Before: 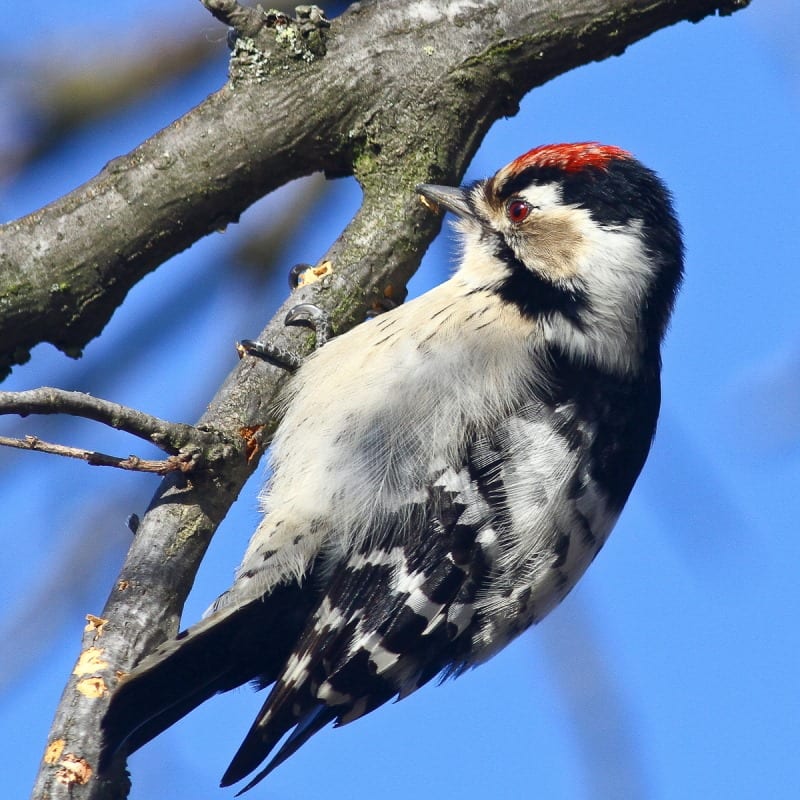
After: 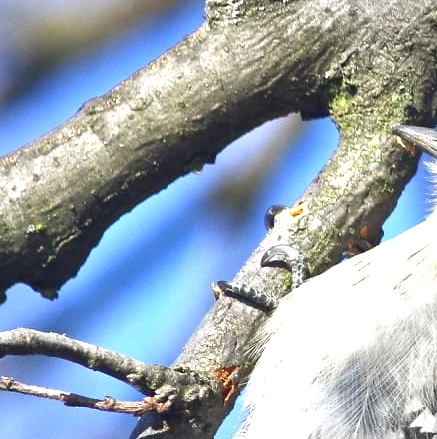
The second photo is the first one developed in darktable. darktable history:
exposure: black level correction 0, exposure 1.1 EV, compensate exposure bias true, compensate highlight preservation false
vignetting: fall-off radius 93.87%
crop and rotate: left 3.047%, top 7.509%, right 42.236%, bottom 37.598%
